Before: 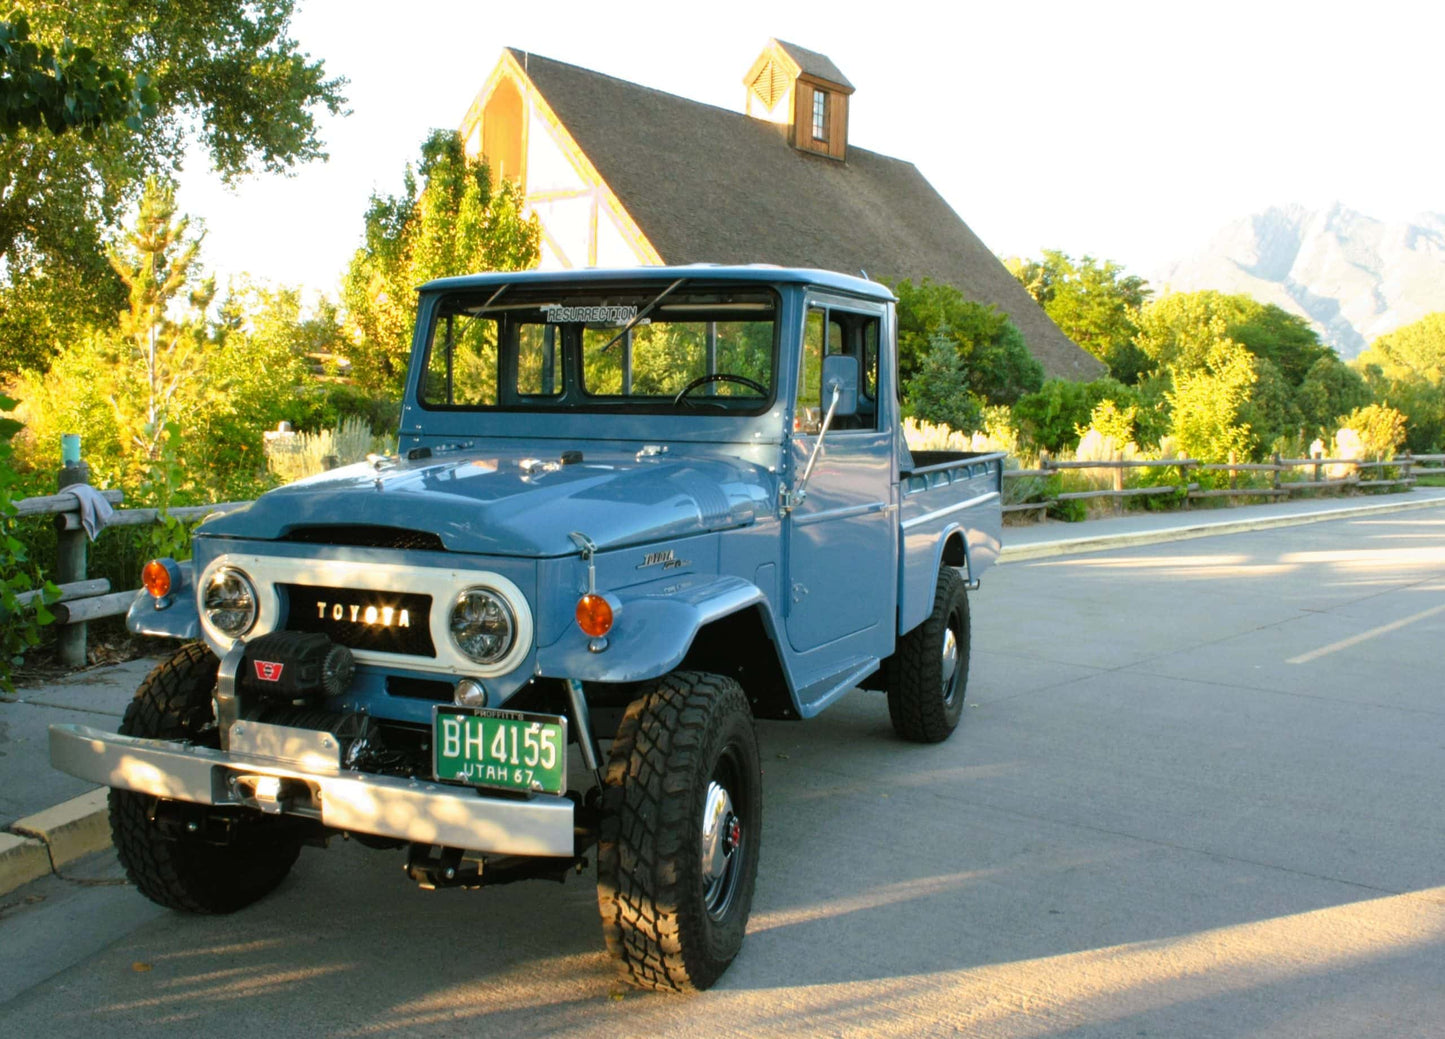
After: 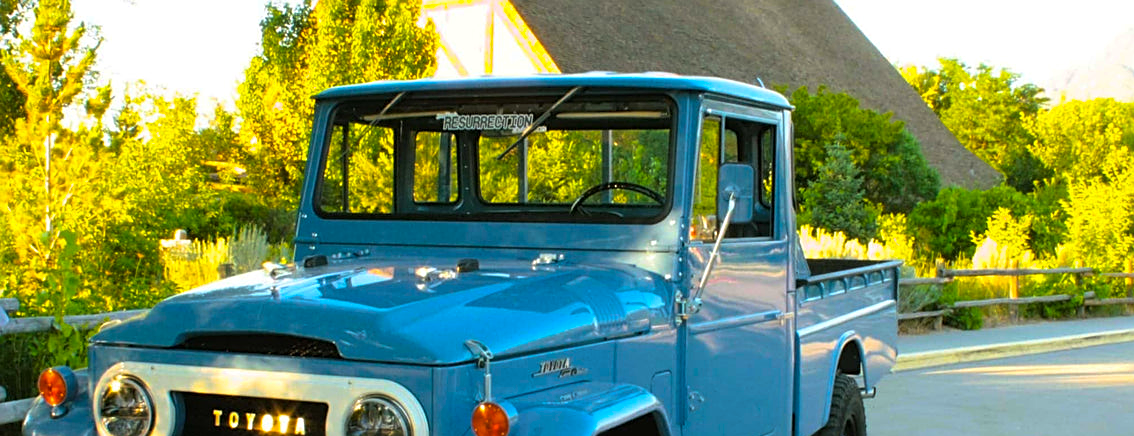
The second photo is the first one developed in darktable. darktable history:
color balance rgb: linear chroma grading › shadows -39.673%, linear chroma grading › highlights 40.707%, linear chroma grading › global chroma 44.97%, linear chroma grading › mid-tones -29.905%, perceptual saturation grading › global saturation 0.523%
sharpen: on, module defaults
crop: left 7.233%, top 18.504%, right 14.259%, bottom 39.499%
